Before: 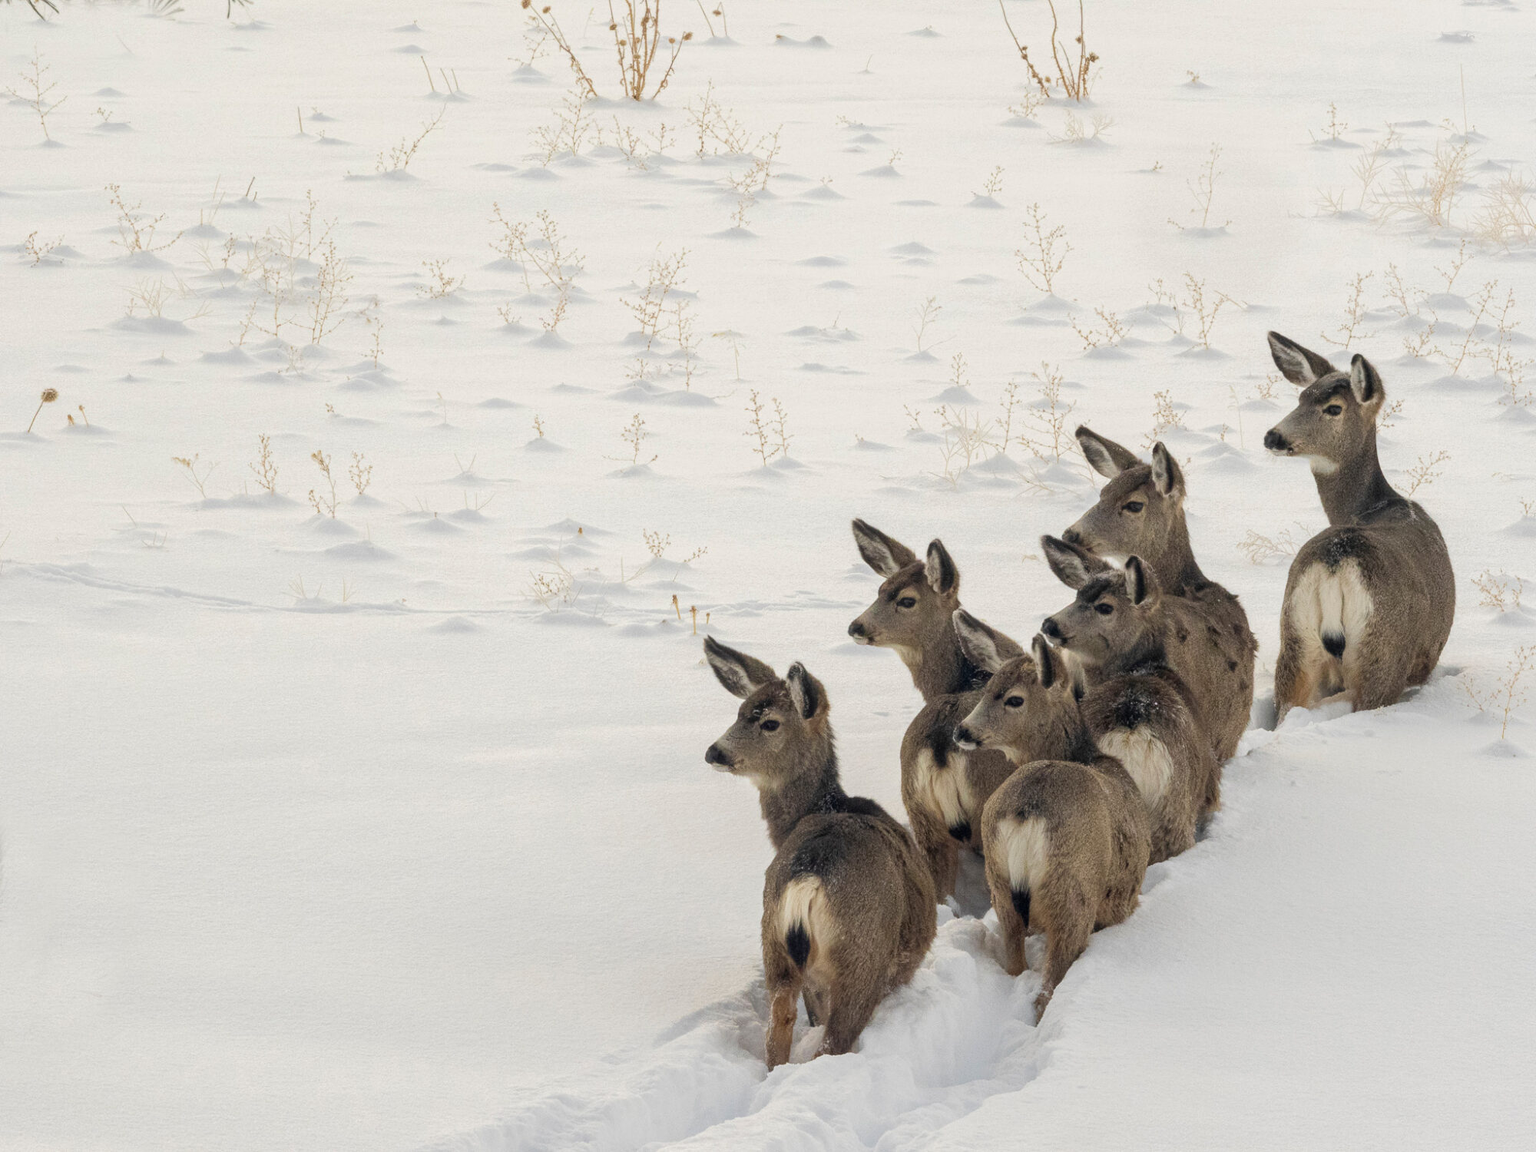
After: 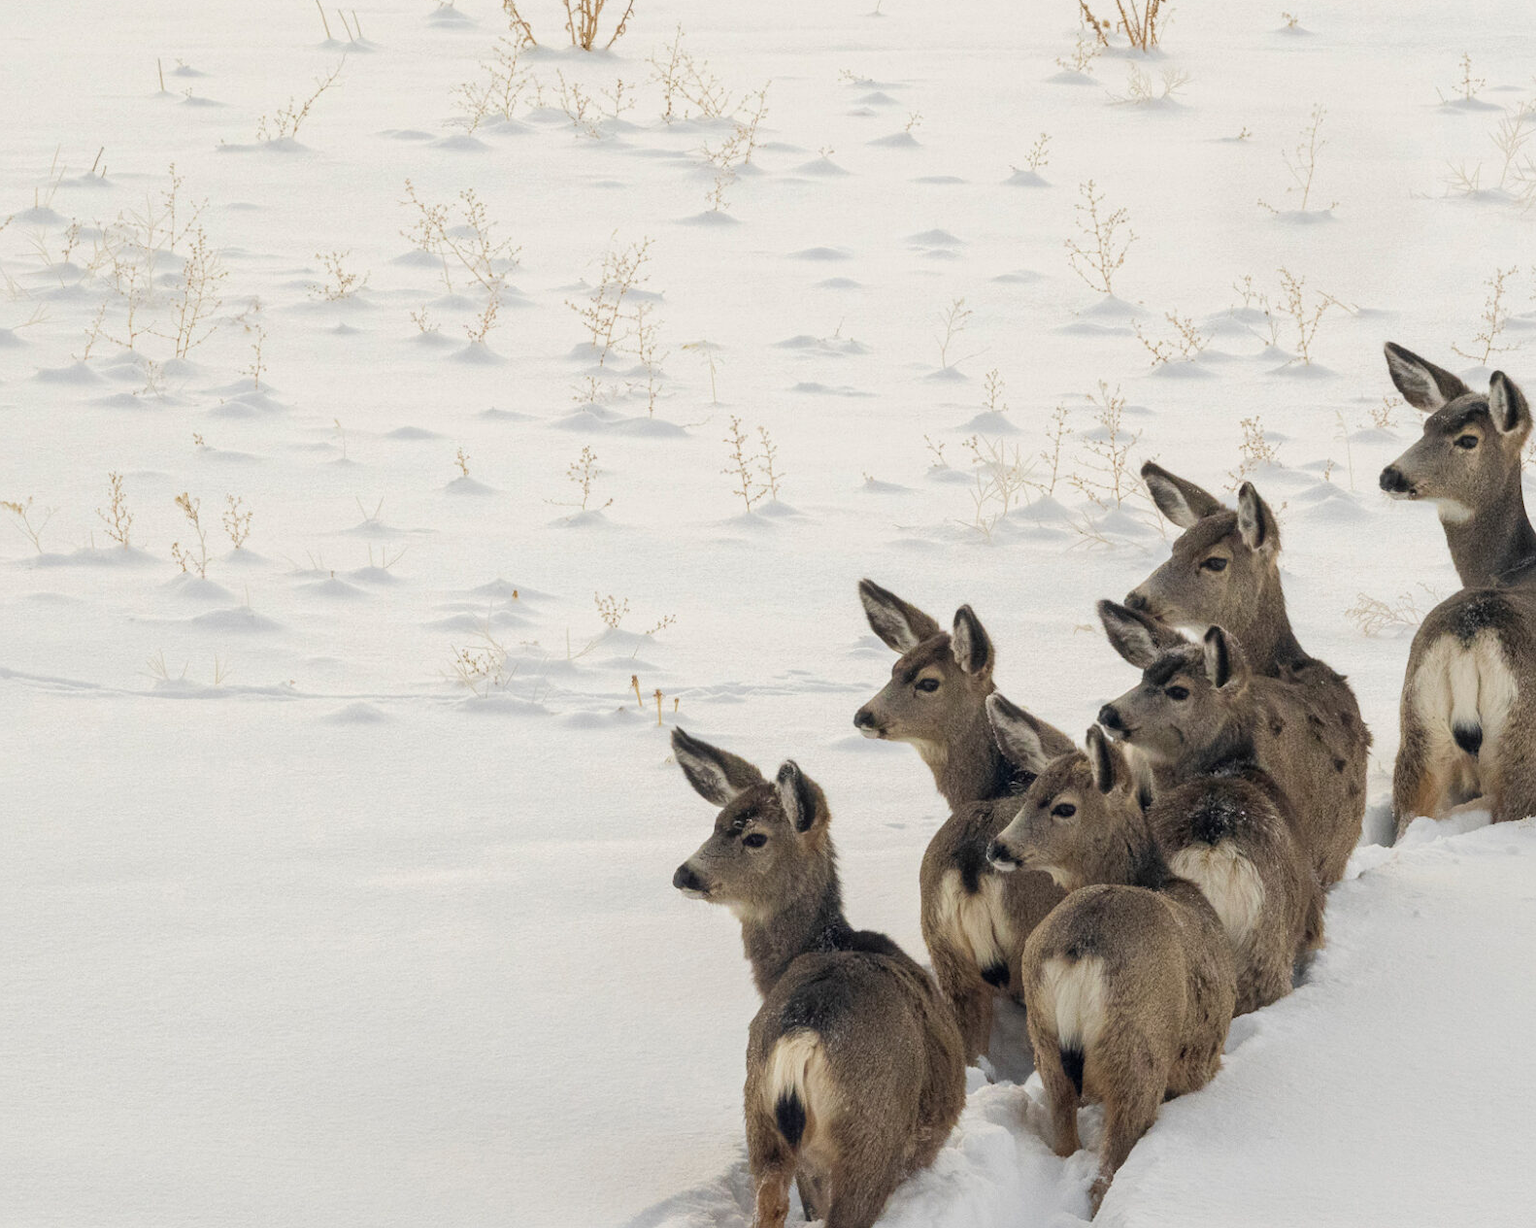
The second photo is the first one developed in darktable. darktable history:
crop: left 11.295%, top 5.299%, right 9.561%, bottom 10.306%
